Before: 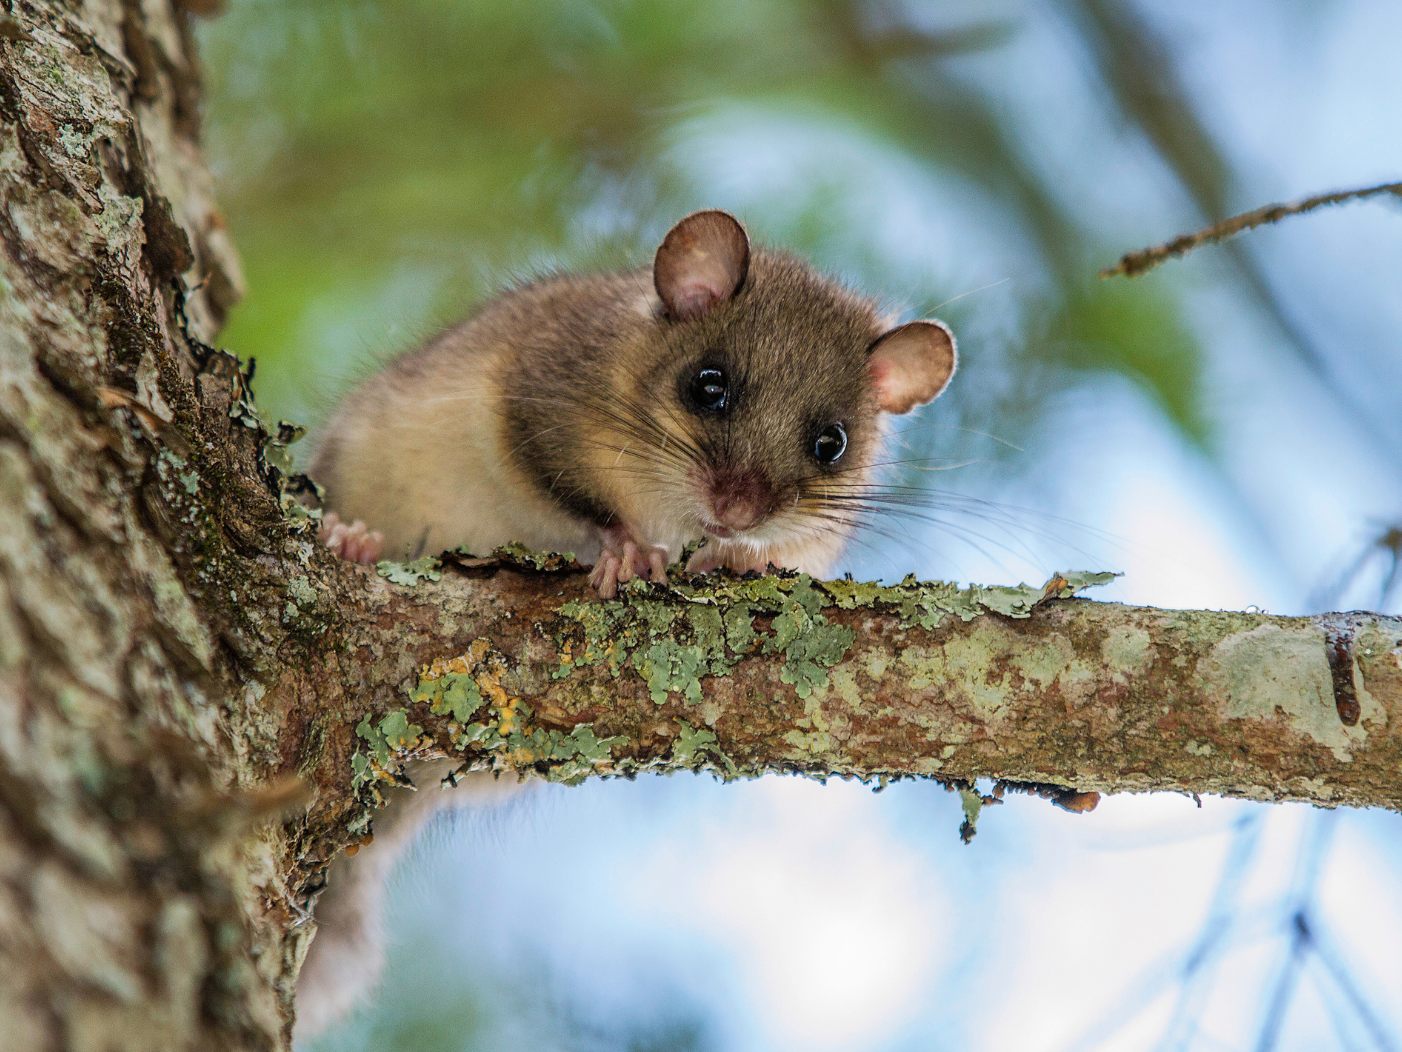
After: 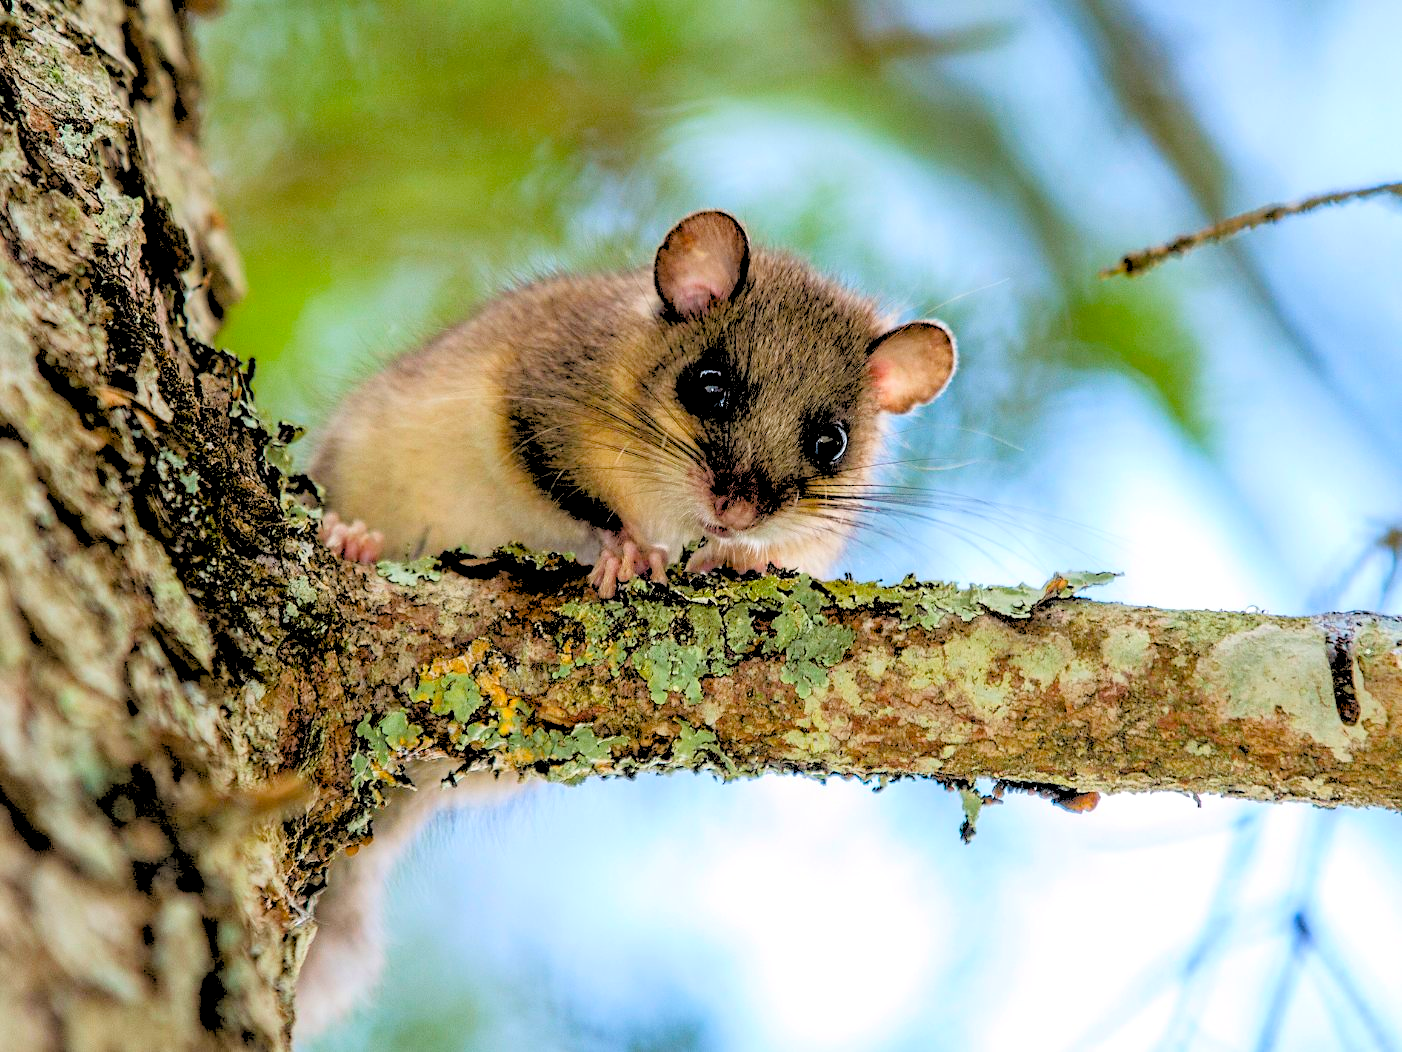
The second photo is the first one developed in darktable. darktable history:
color balance rgb: linear chroma grading › shadows 16%, perceptual saturation grading › global saturation 8%, perceptual saturation grading › shadows 4%, perceptual brilliance grading › global brilliance 2%, perceptual brilliance grading › highlights 8%, perceptual brilliance grading › shadows -4%, global vibrance 16%, saturation formula JzAzBz (2021)
rgb levels: levels [[0.027, 0.429, 0.996], [0, 0.5, 1], [0, 0.5, 1]]
